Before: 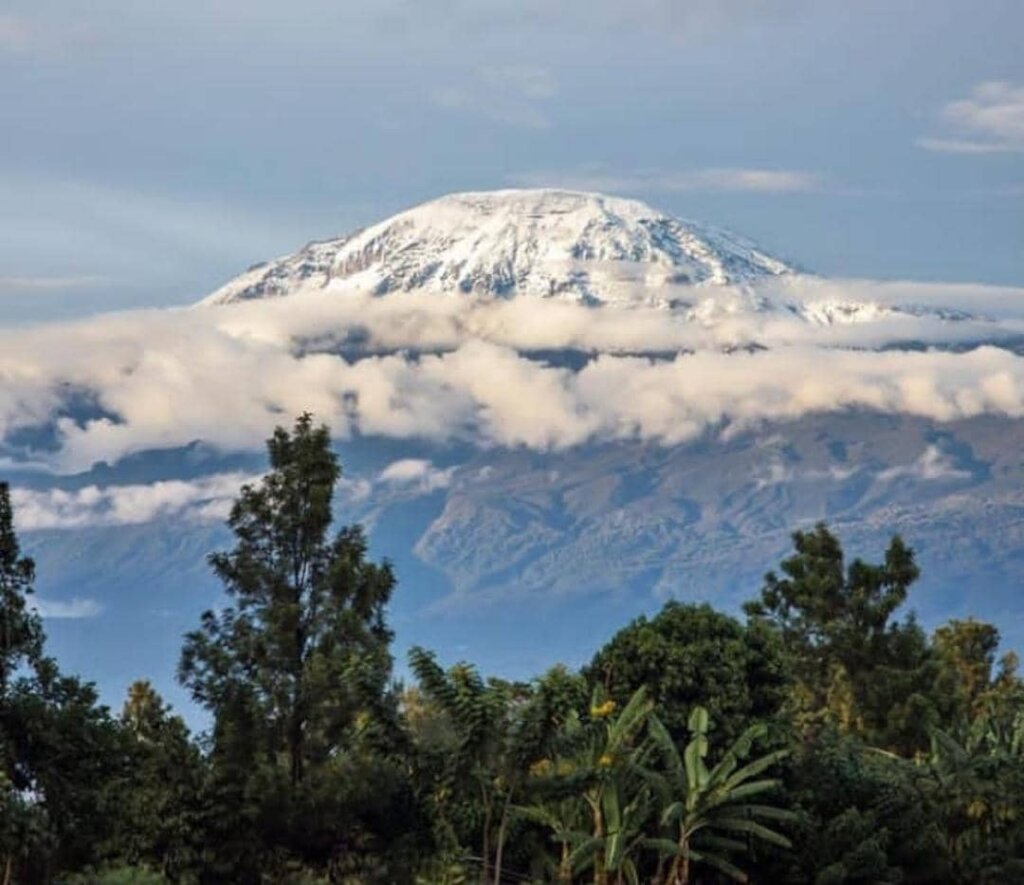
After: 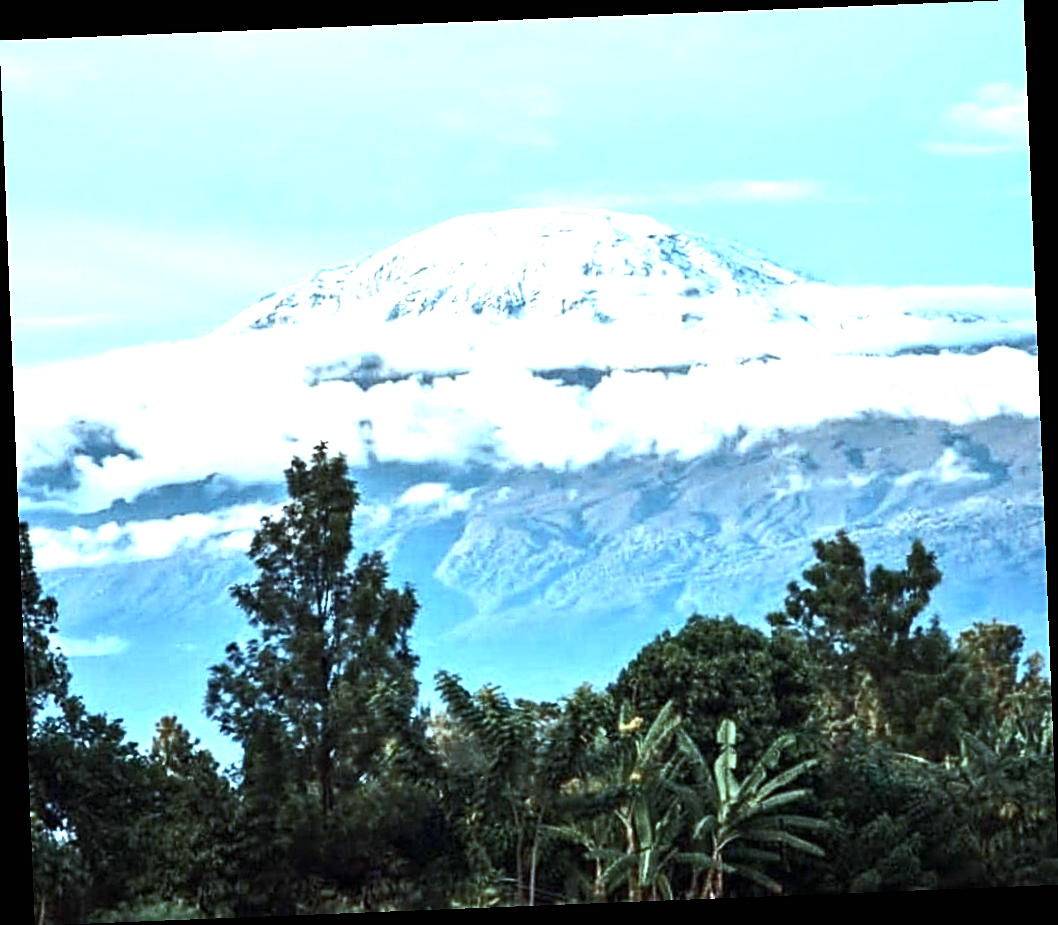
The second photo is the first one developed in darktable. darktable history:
color balance rgb: perceptual saturation grading › highlights -31.88%, perceptual saturation grading › mid-tones 5.8%, perceptual saturation grading › shadows 18.12%, perceptual brilliance grading › highlights 3.62%, perceptual brilliance grading › mid-tones -18.12%, perceptual brilliance grading › shadows -41.3%
rotate and perspective: rotation -2.29°, automatic cropping off
sharpen: on, module defaults
exposure: black level correction 0, exposure 1.5 EV, compensate highlight preservation false
color correction: highlights a* -11.71, highlights b* -15.58
white balance: red 0.986, blue 1.01
